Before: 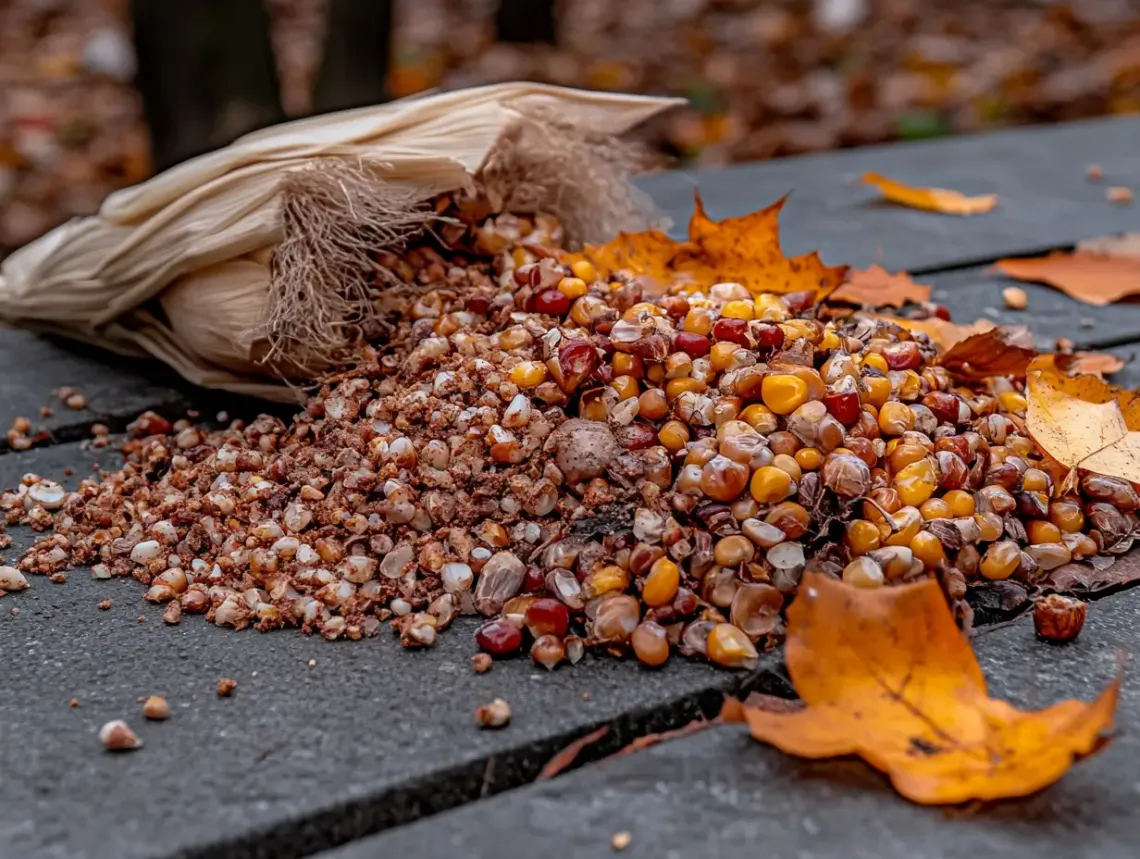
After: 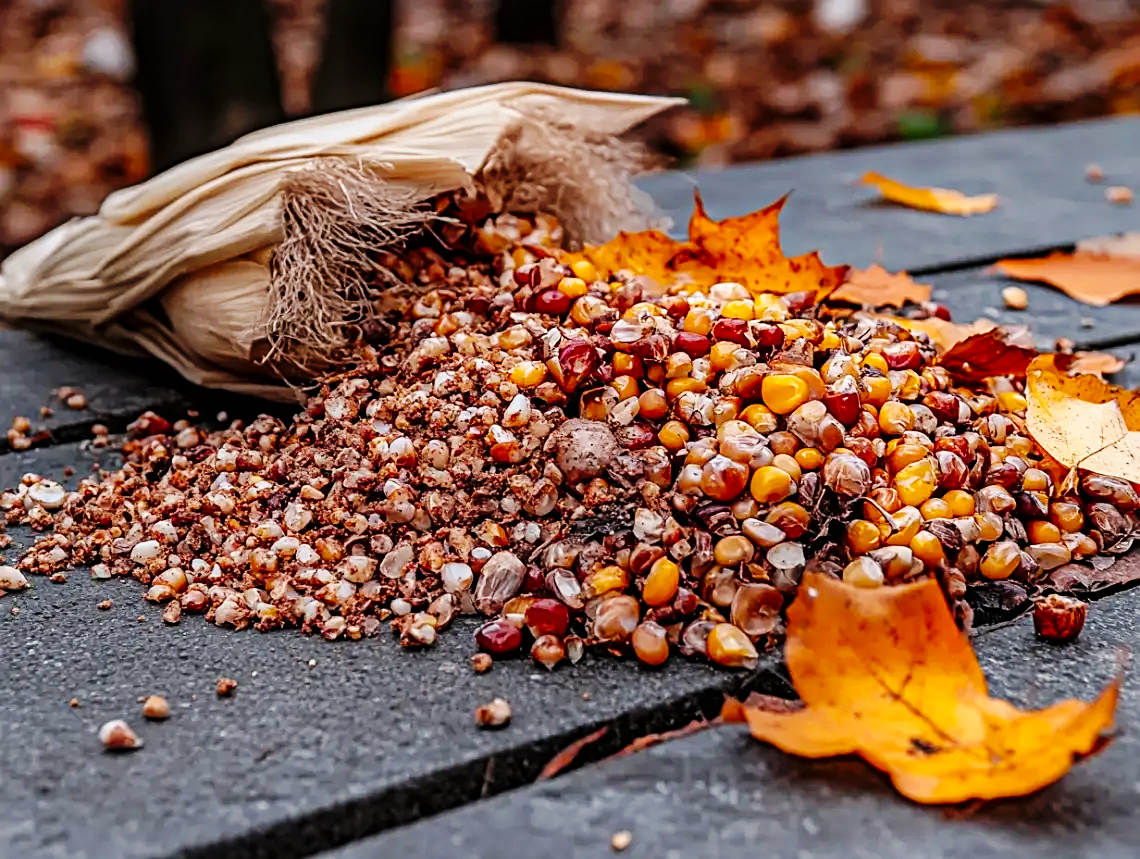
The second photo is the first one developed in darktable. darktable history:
sharpen: on, module defaults
base curve: curves: ch0 [(0, 0) (0.036, 0.025) (0.121, 0.166) (0.206, 0.329) (0.605, 0.79) (1, 1)], exposure shift 0.01, preserve colors none
